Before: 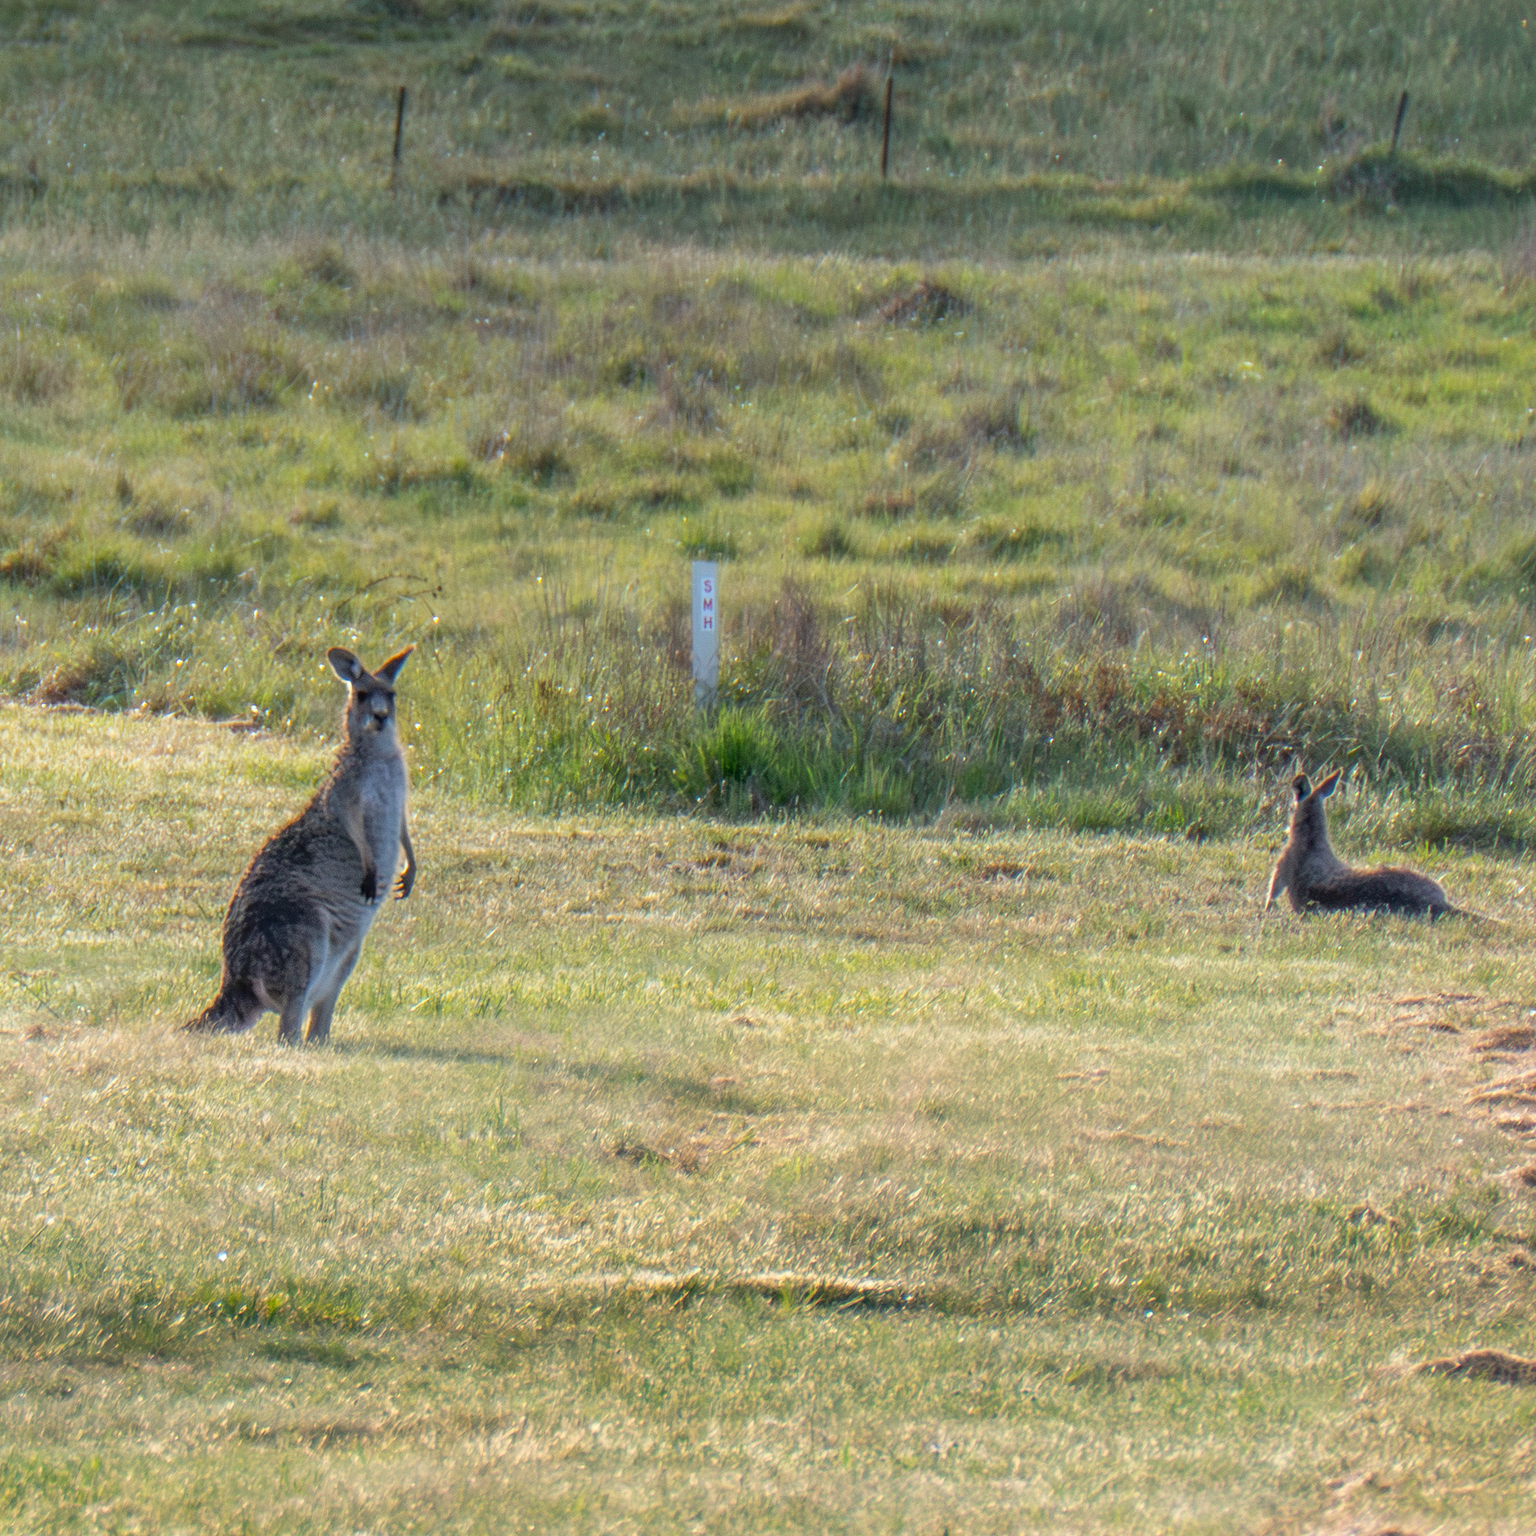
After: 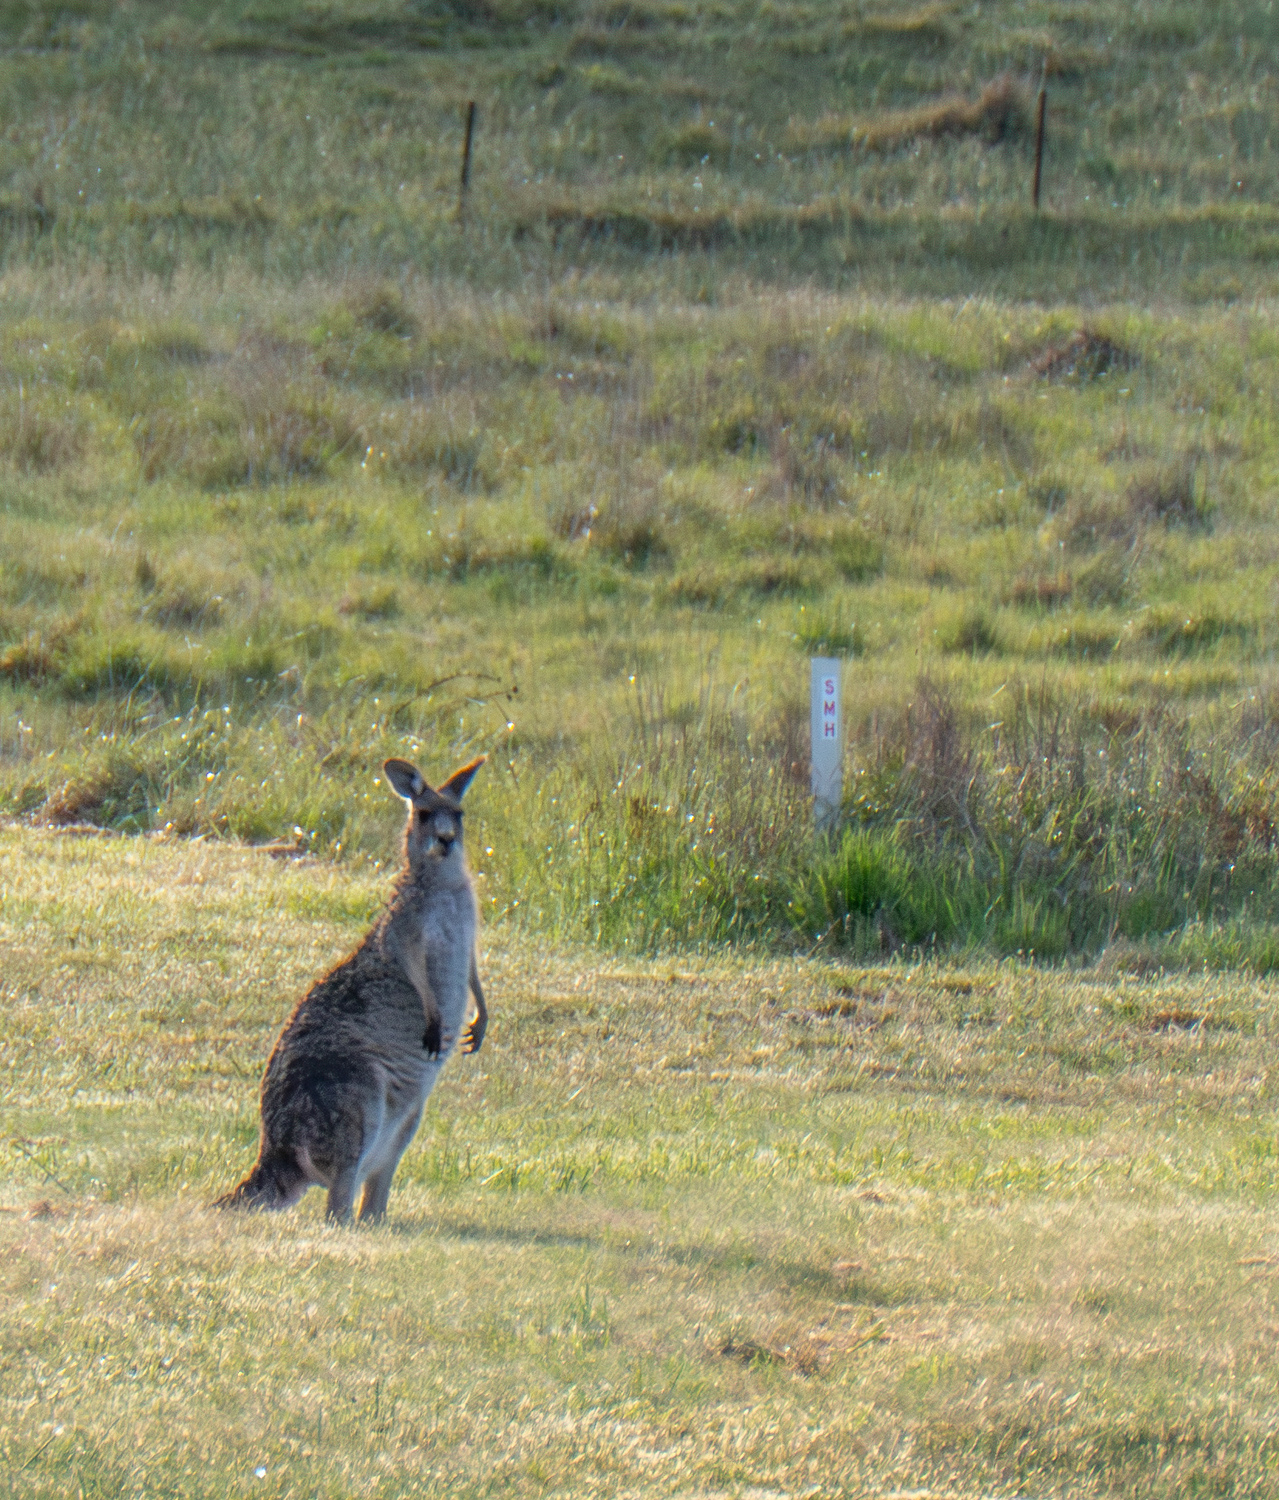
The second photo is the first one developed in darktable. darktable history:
crop: right 28.9%, bottom 16.643%
